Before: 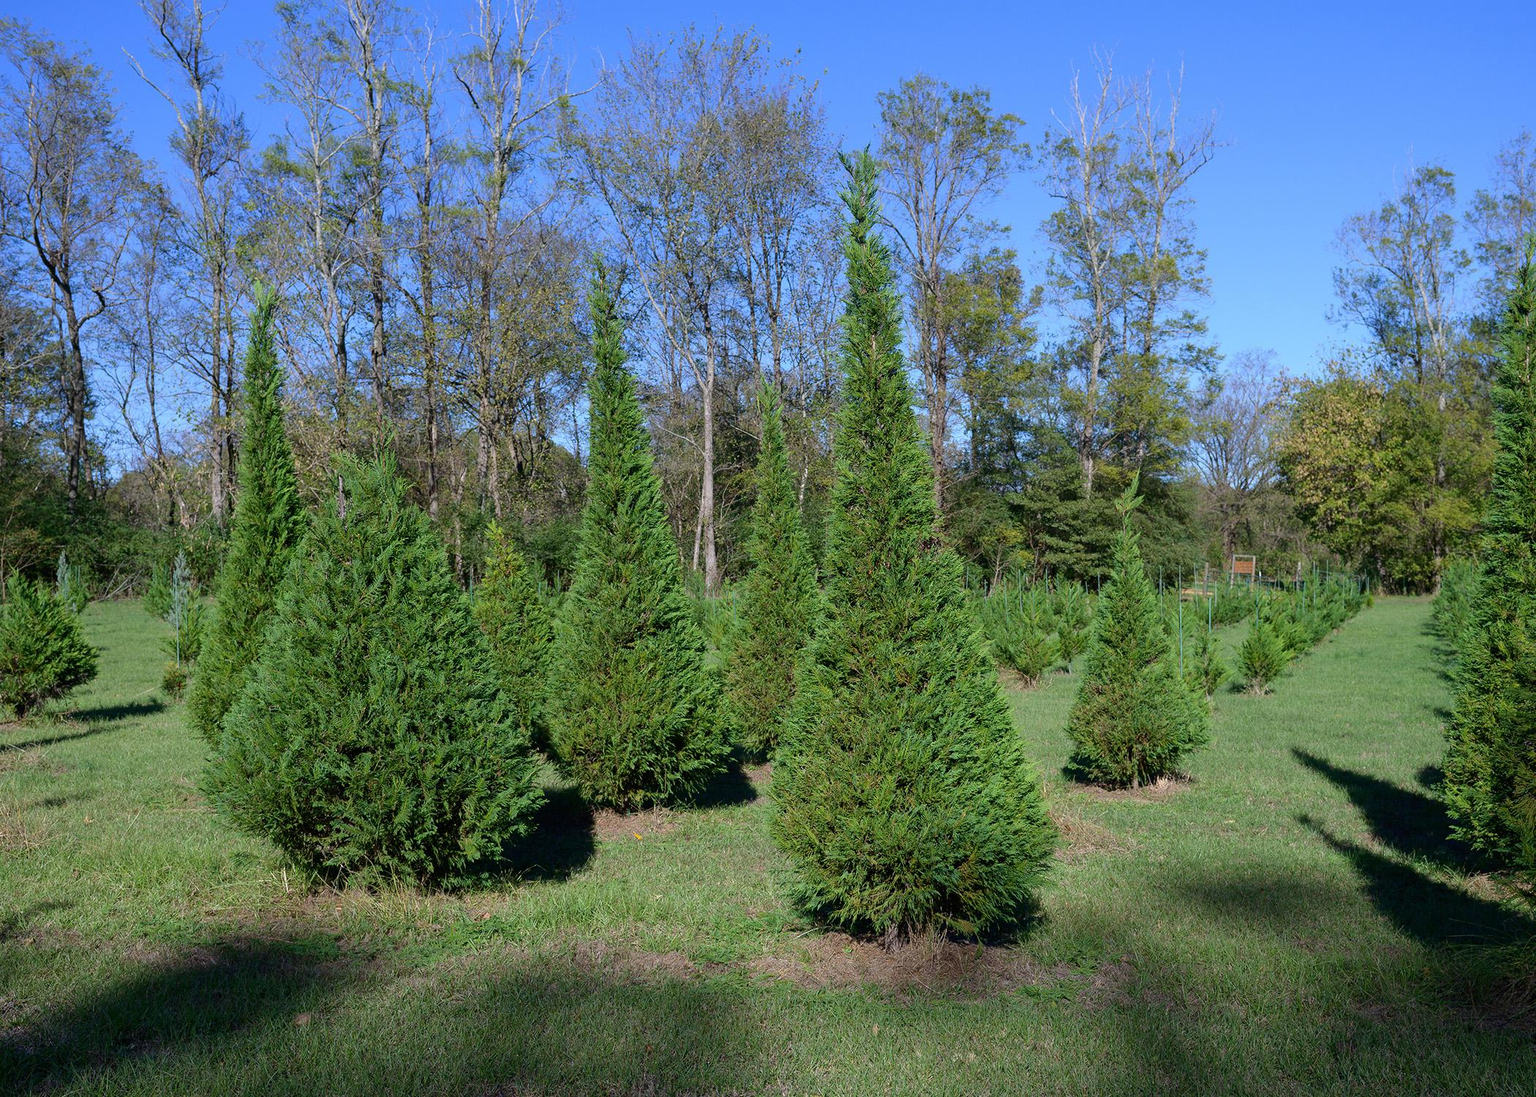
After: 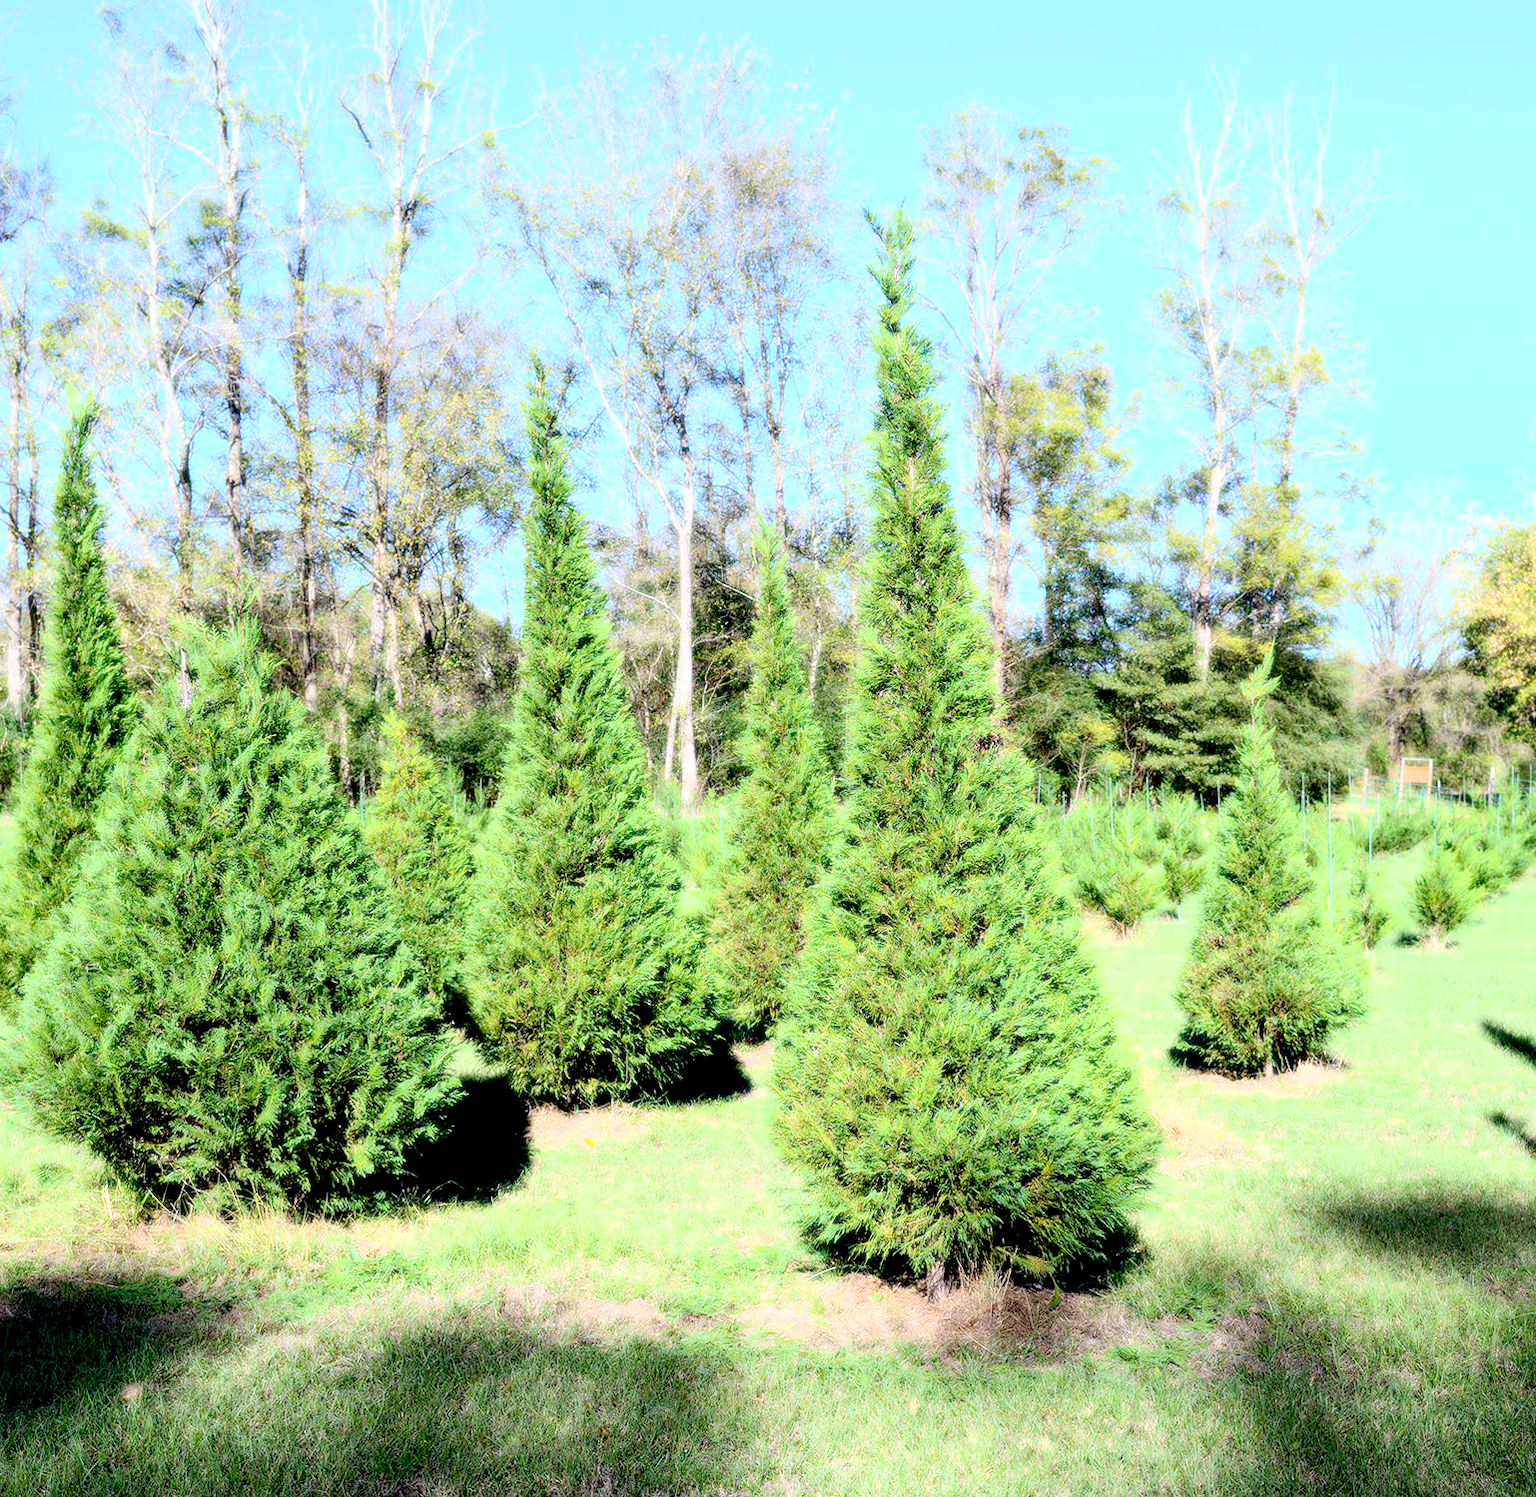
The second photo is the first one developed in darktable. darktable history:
exposure: black level correction 0.011, exposure 1.088 EV, compensate exposure bias true, compensate highlight preservation false
local contrast: highlights 100%, shadows 100%, detail 120%, midtone range 0.2
bloom: size 0%, threshold 54.82%, strength 8.31%
crop: left 13.443%, right 13.31%
